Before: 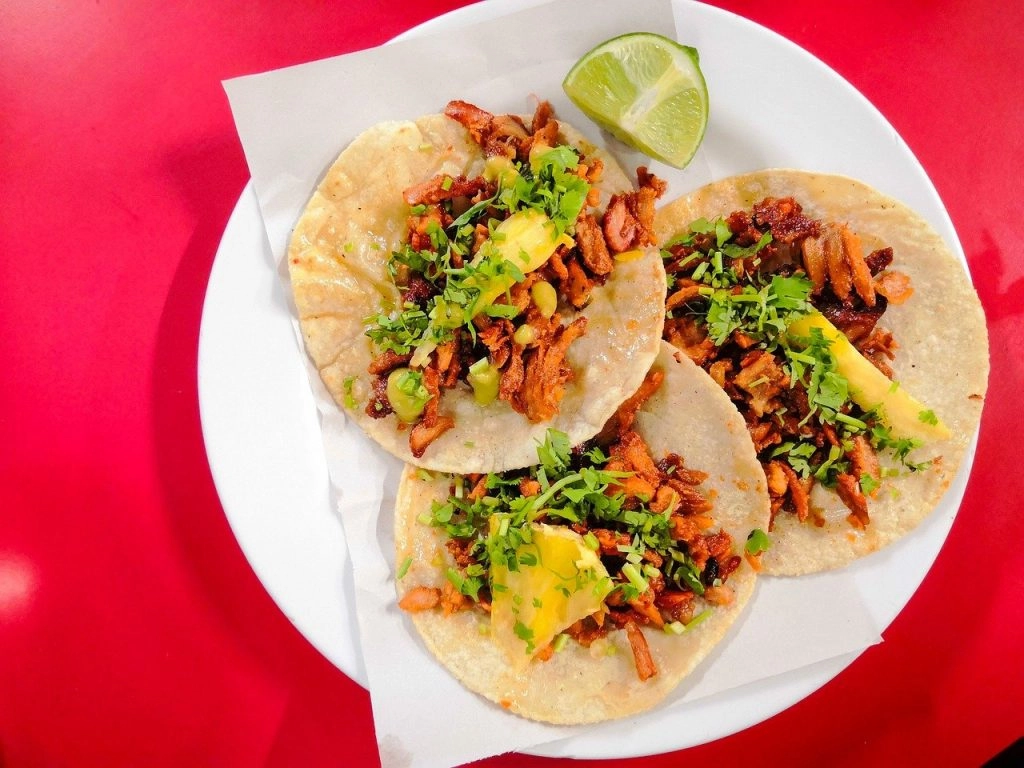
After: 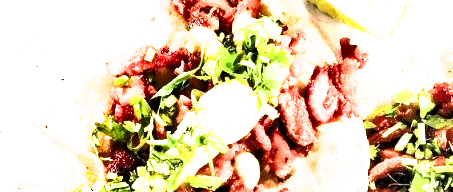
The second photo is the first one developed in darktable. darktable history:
exposure: black level correction 0, exposure 1.102 EV, compensate exposure bias true, compensate highlight preservation false
crop: left 29.076%, top 16.877%, right 26.629%, bottom 58.032%
contrast brightness saturation: brightness 0.133
tone curve: curves: ch0 [(0, 0) (0.003, 0.001) (0.011, 0.005) (0.025, 0.01) (0.044, 0.019) (0.069, 0.029) (0.1, 0.042) (0.136, 0.078) (0.177, 0.129) (0.224, 0.182) (0.277, 0.246) (0.335, 0.318) (0.399, 0.396) (0.468, 0.481) (0.543, 0.573) (0.623, 0.672) (0.709, 0.777) (0.801, 0.881) (0.898, 0.975) (1, 1)], color space Lab, independent channels, preserve colors none
shadows and highlights: low approximation 0.01, soften with gaussian
color calibration: illuminant same as pipeline (D50), adaptation XYZ, x 0.347, y 0.359, temperature 5005.92 K
filmic rgb: black relative exposure -7.99 EV, white relative exposure 2.34 EV, hardness 6.64
